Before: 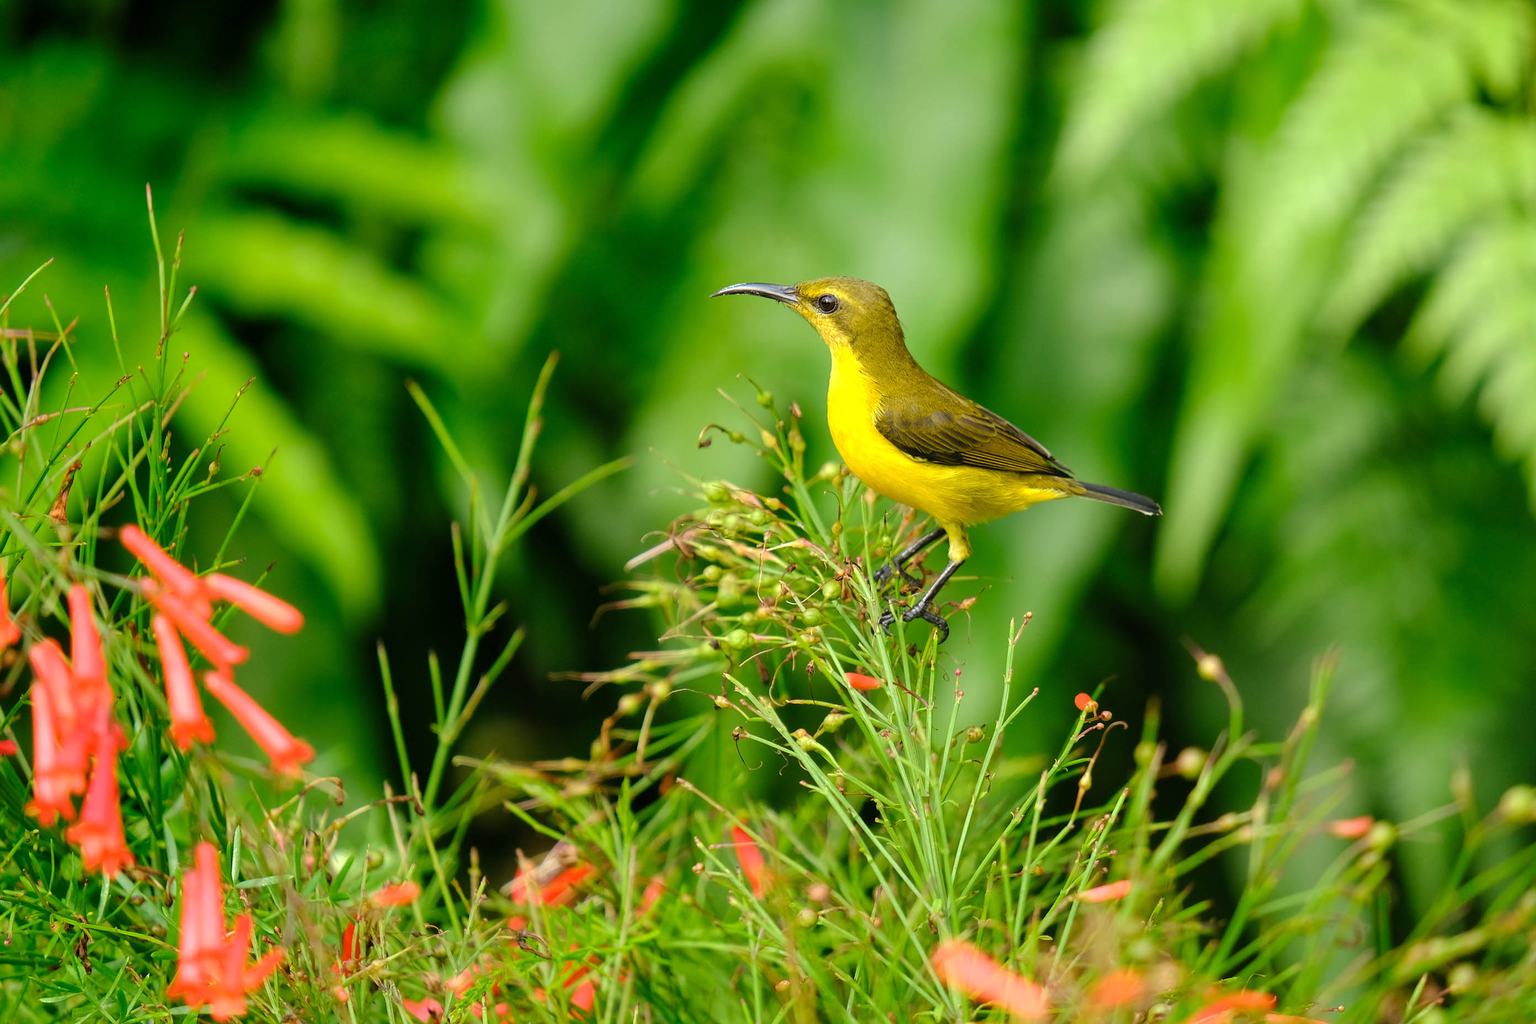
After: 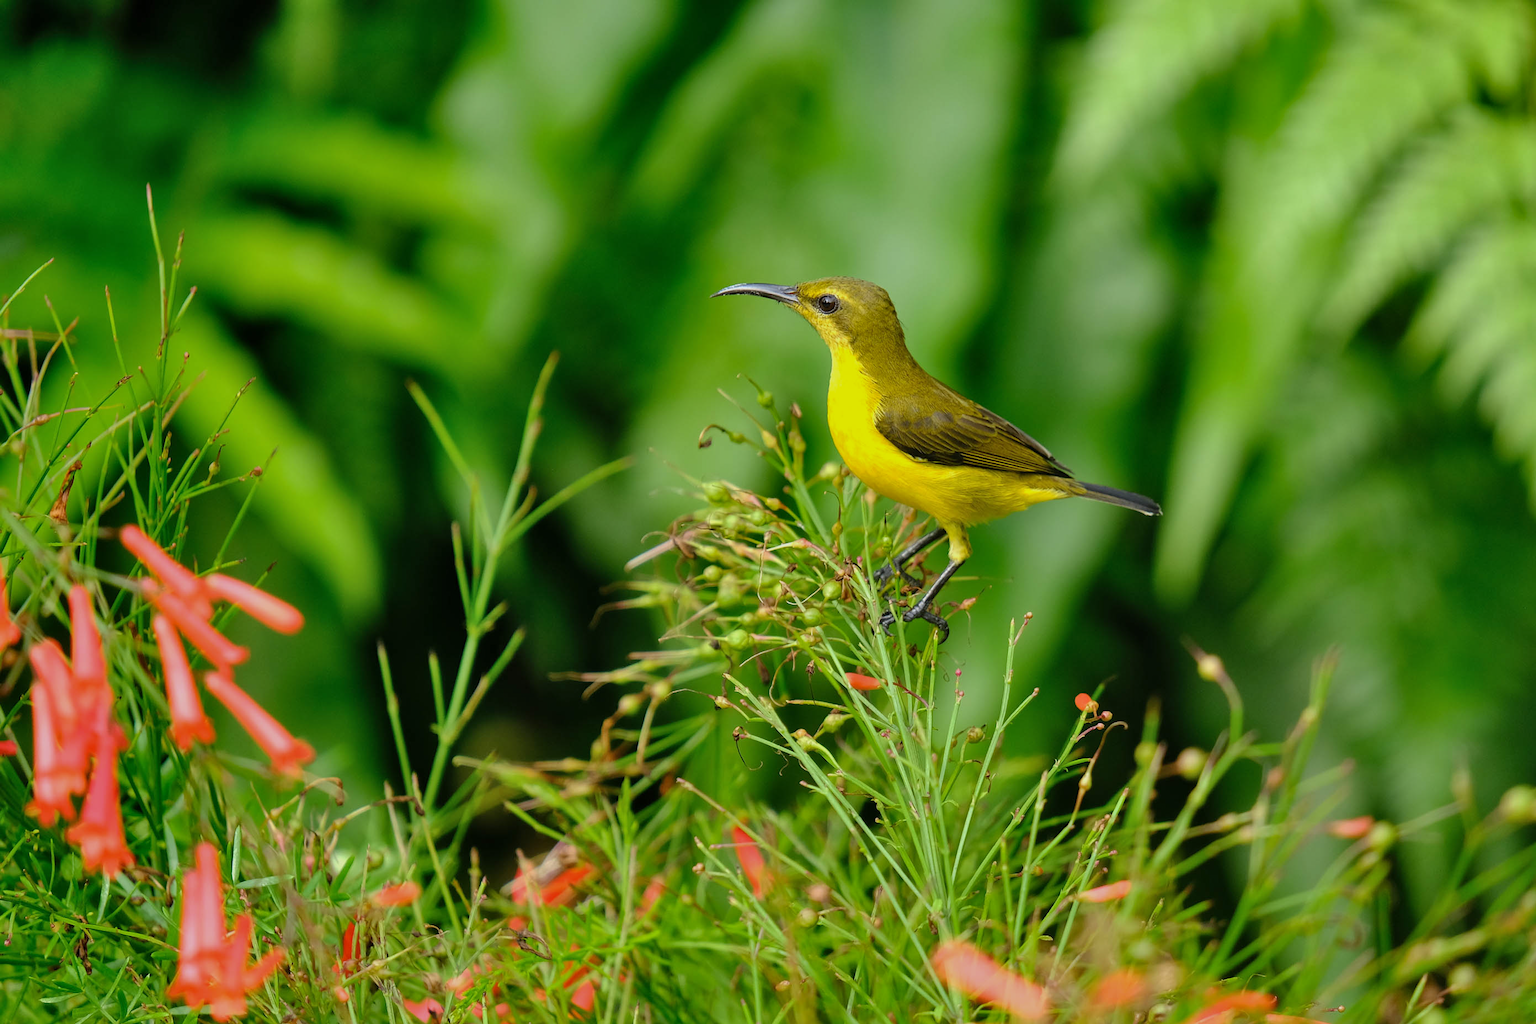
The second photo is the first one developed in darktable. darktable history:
exposure: compensate exposure bias true, compensate highlight preservation false
white balance: red 0.974, blue 1.044
shadows and highlights: radius 118.69, shadows 42.21, highlights -61.56, soften with gaussian
